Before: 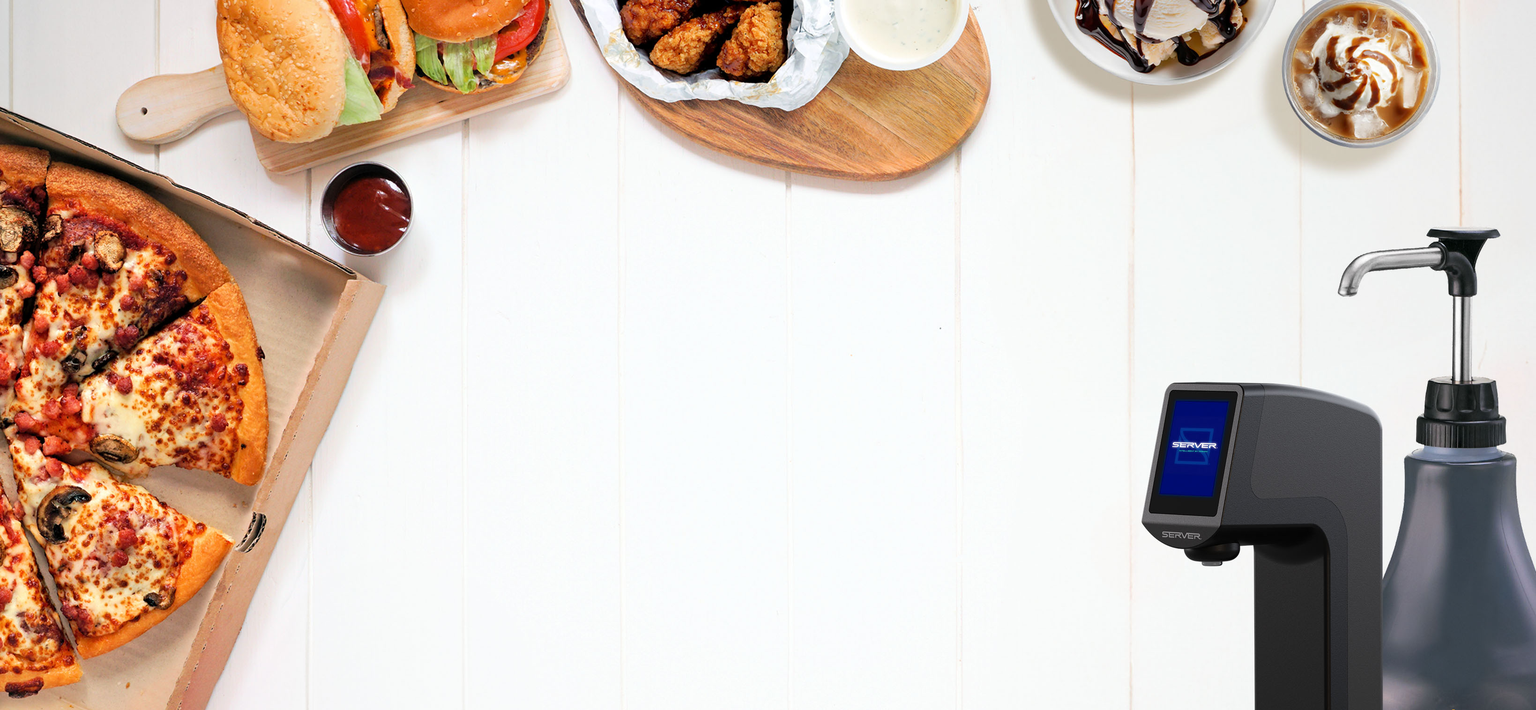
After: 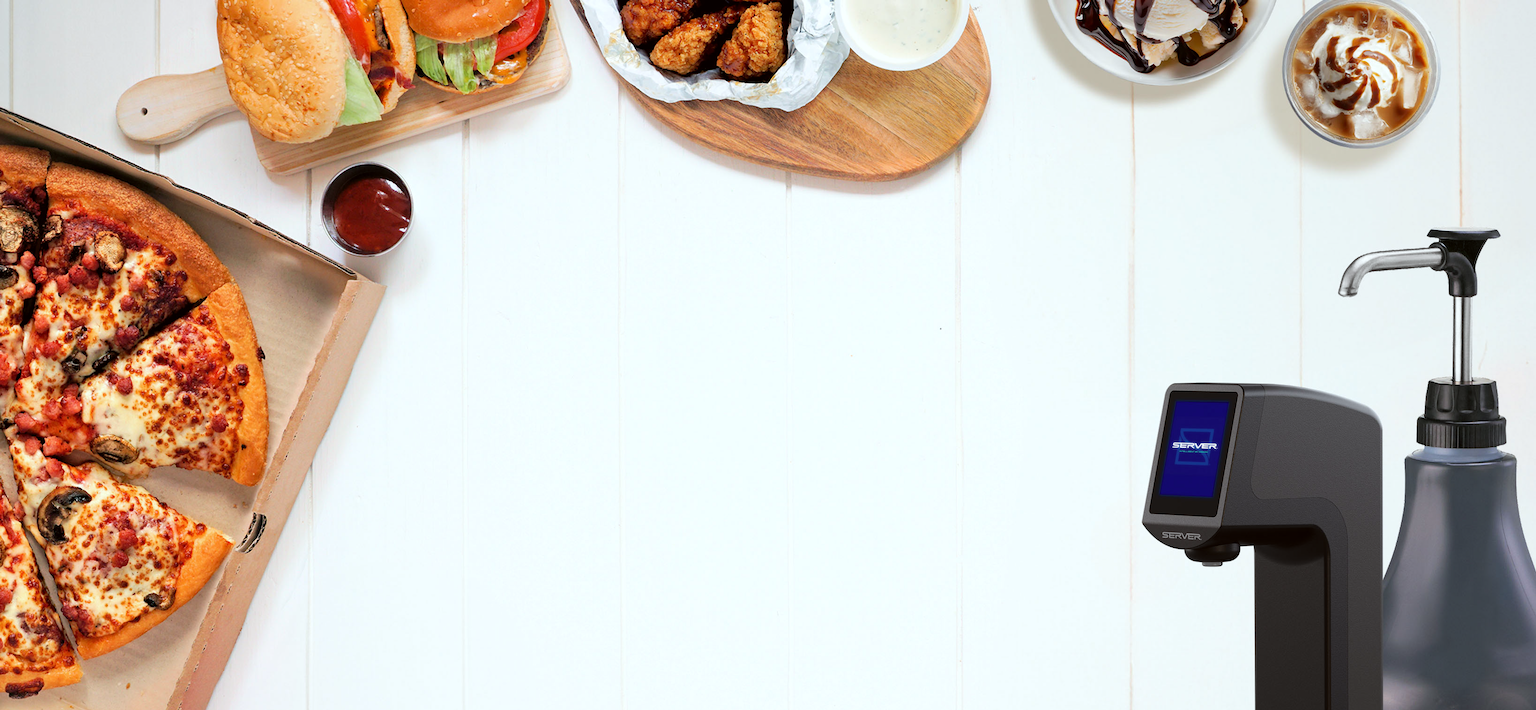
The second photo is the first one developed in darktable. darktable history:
color correction: highlights a* -2.77, highlights b* -2.48, shadows a* 2.25, shadows b* 2.79
